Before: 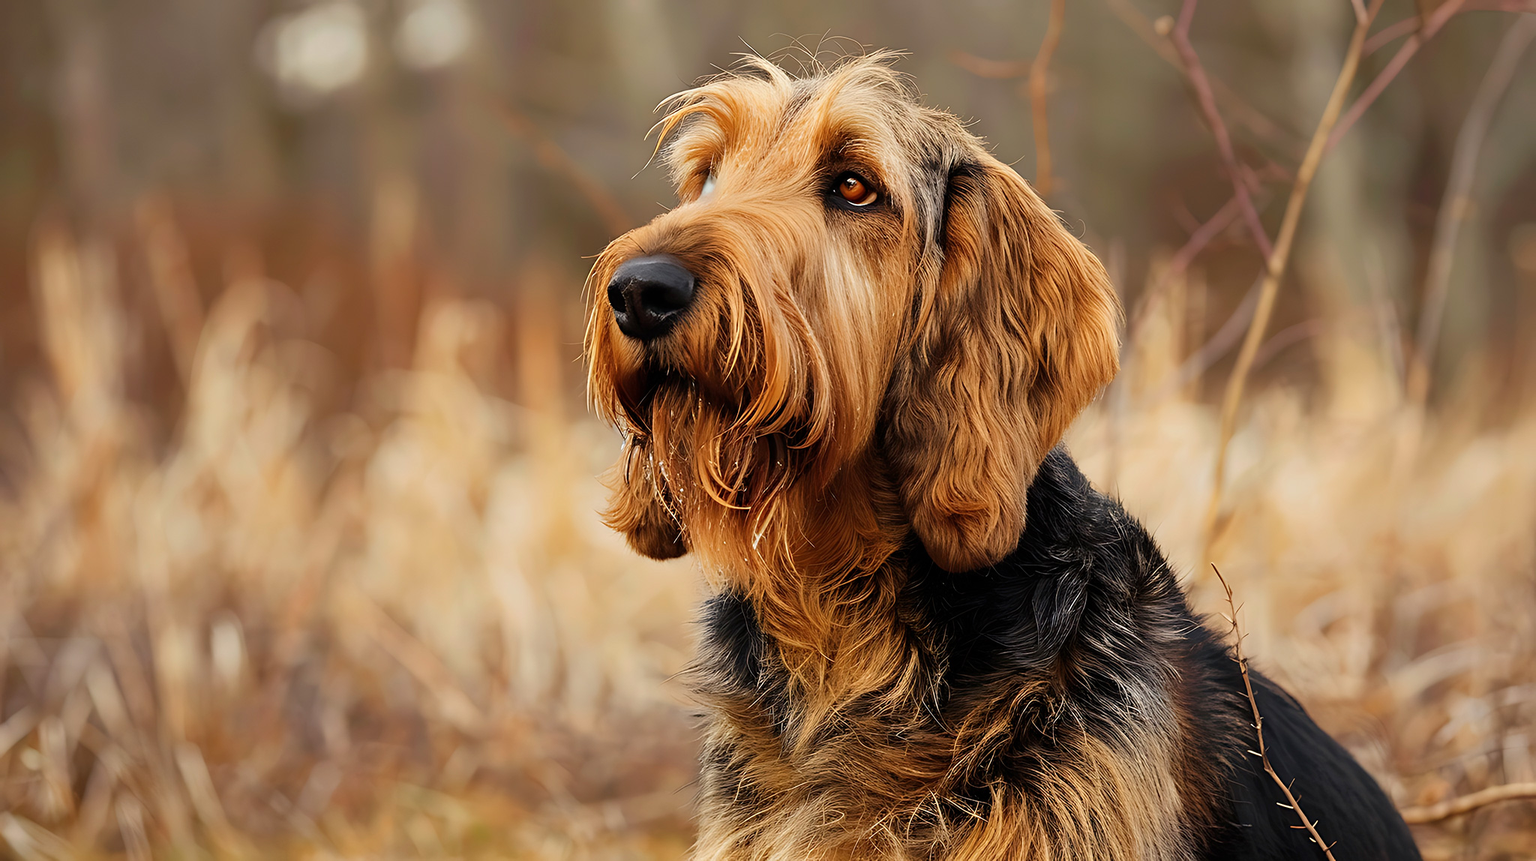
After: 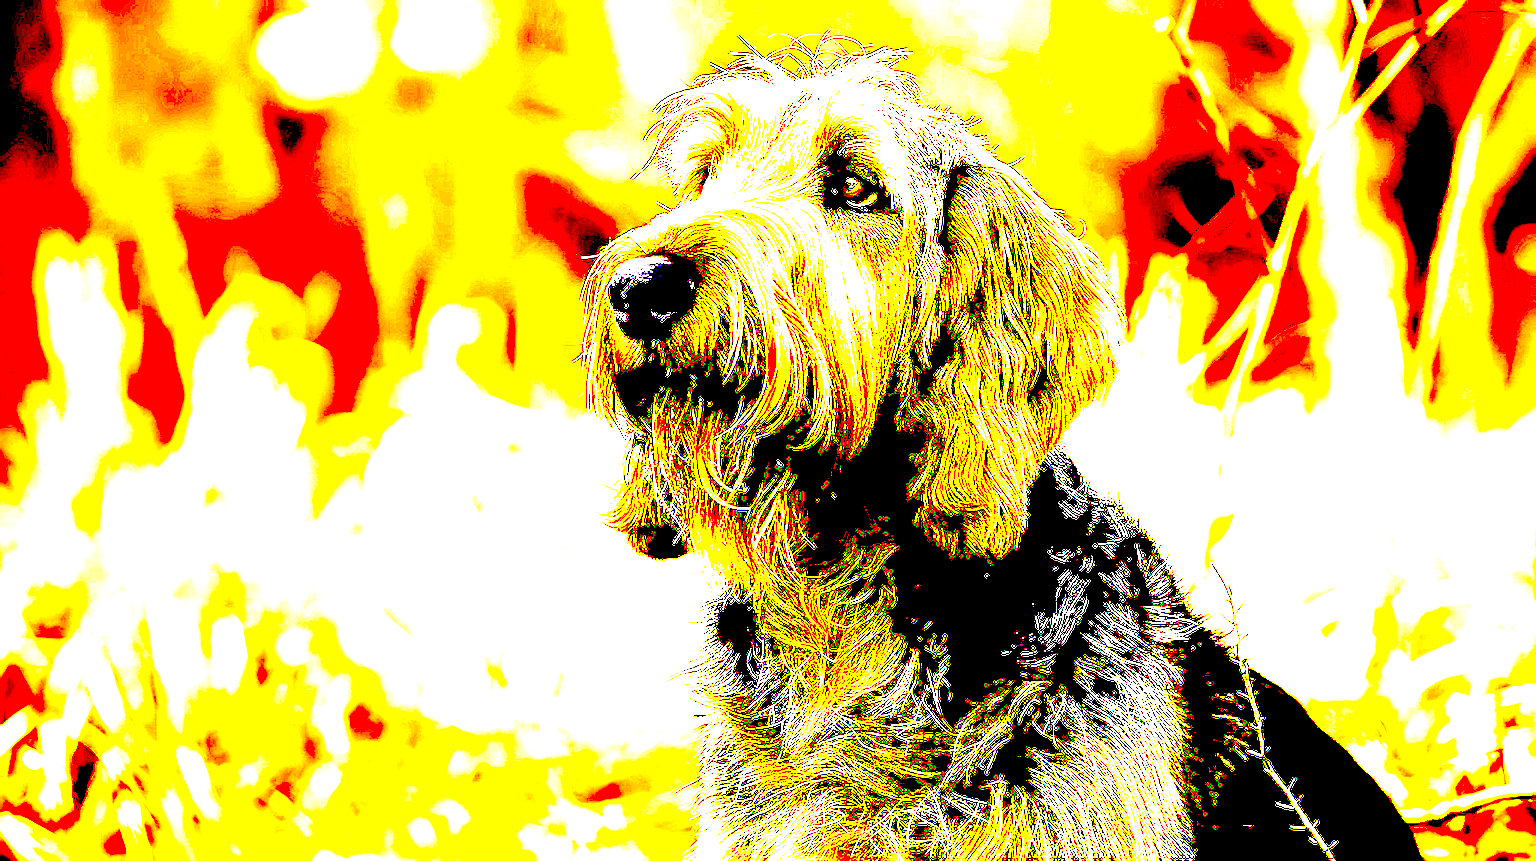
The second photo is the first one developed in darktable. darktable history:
sharpen: on, module defaults
exposure: black level correction 0.099, exposure 3.016 EV, compensate highlight preservation false
